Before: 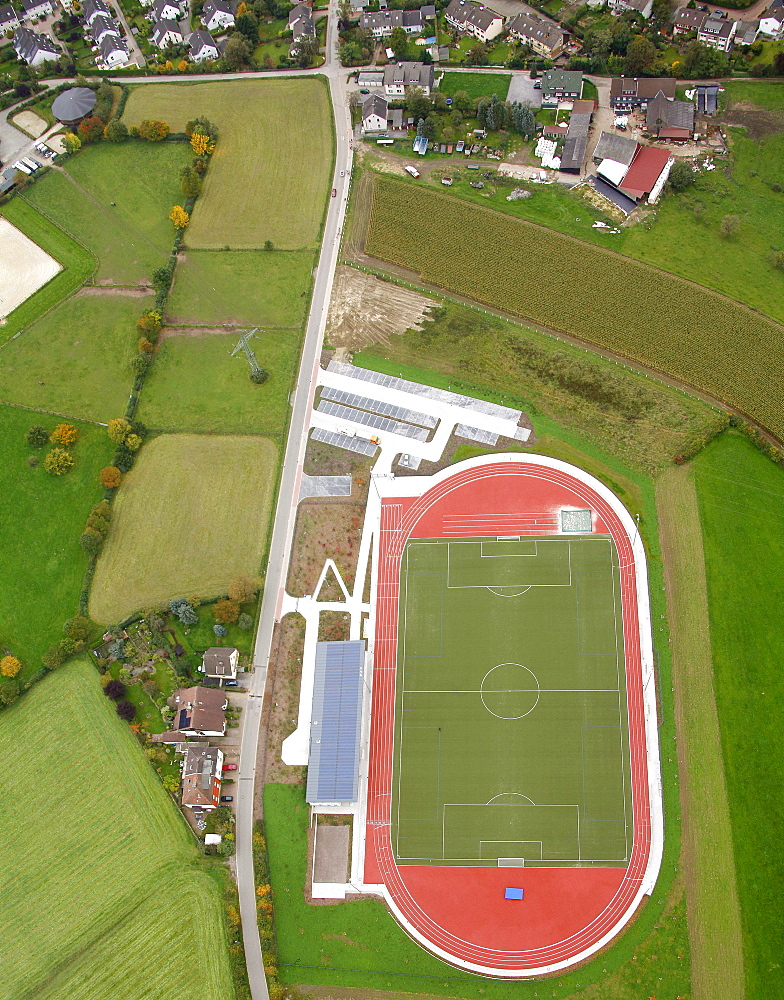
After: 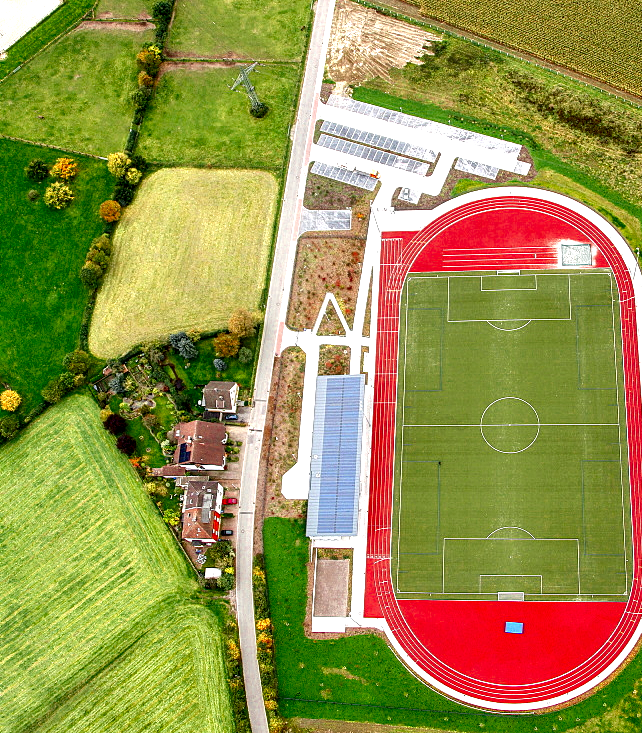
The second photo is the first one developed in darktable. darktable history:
shadows and highlights: shadows 11.88, white point adjustment 1.29, soften with gaussian
exposure: compensate highlight preservation false
color zones: curves: ch0 [(0.004, 0.305) (0.261, 0.623) (0.389, 0.399) (0.708, 0.571) (0.947, 0.34)]; ch1 [(0.025, 0.645) (0.229, 0.584) (0.326, 0.551) (0.484, 0.262) (0.757, 0.643)]
crop: top 26.65%, right 18.027%
local contrast: highlights 22%, detail 196%
